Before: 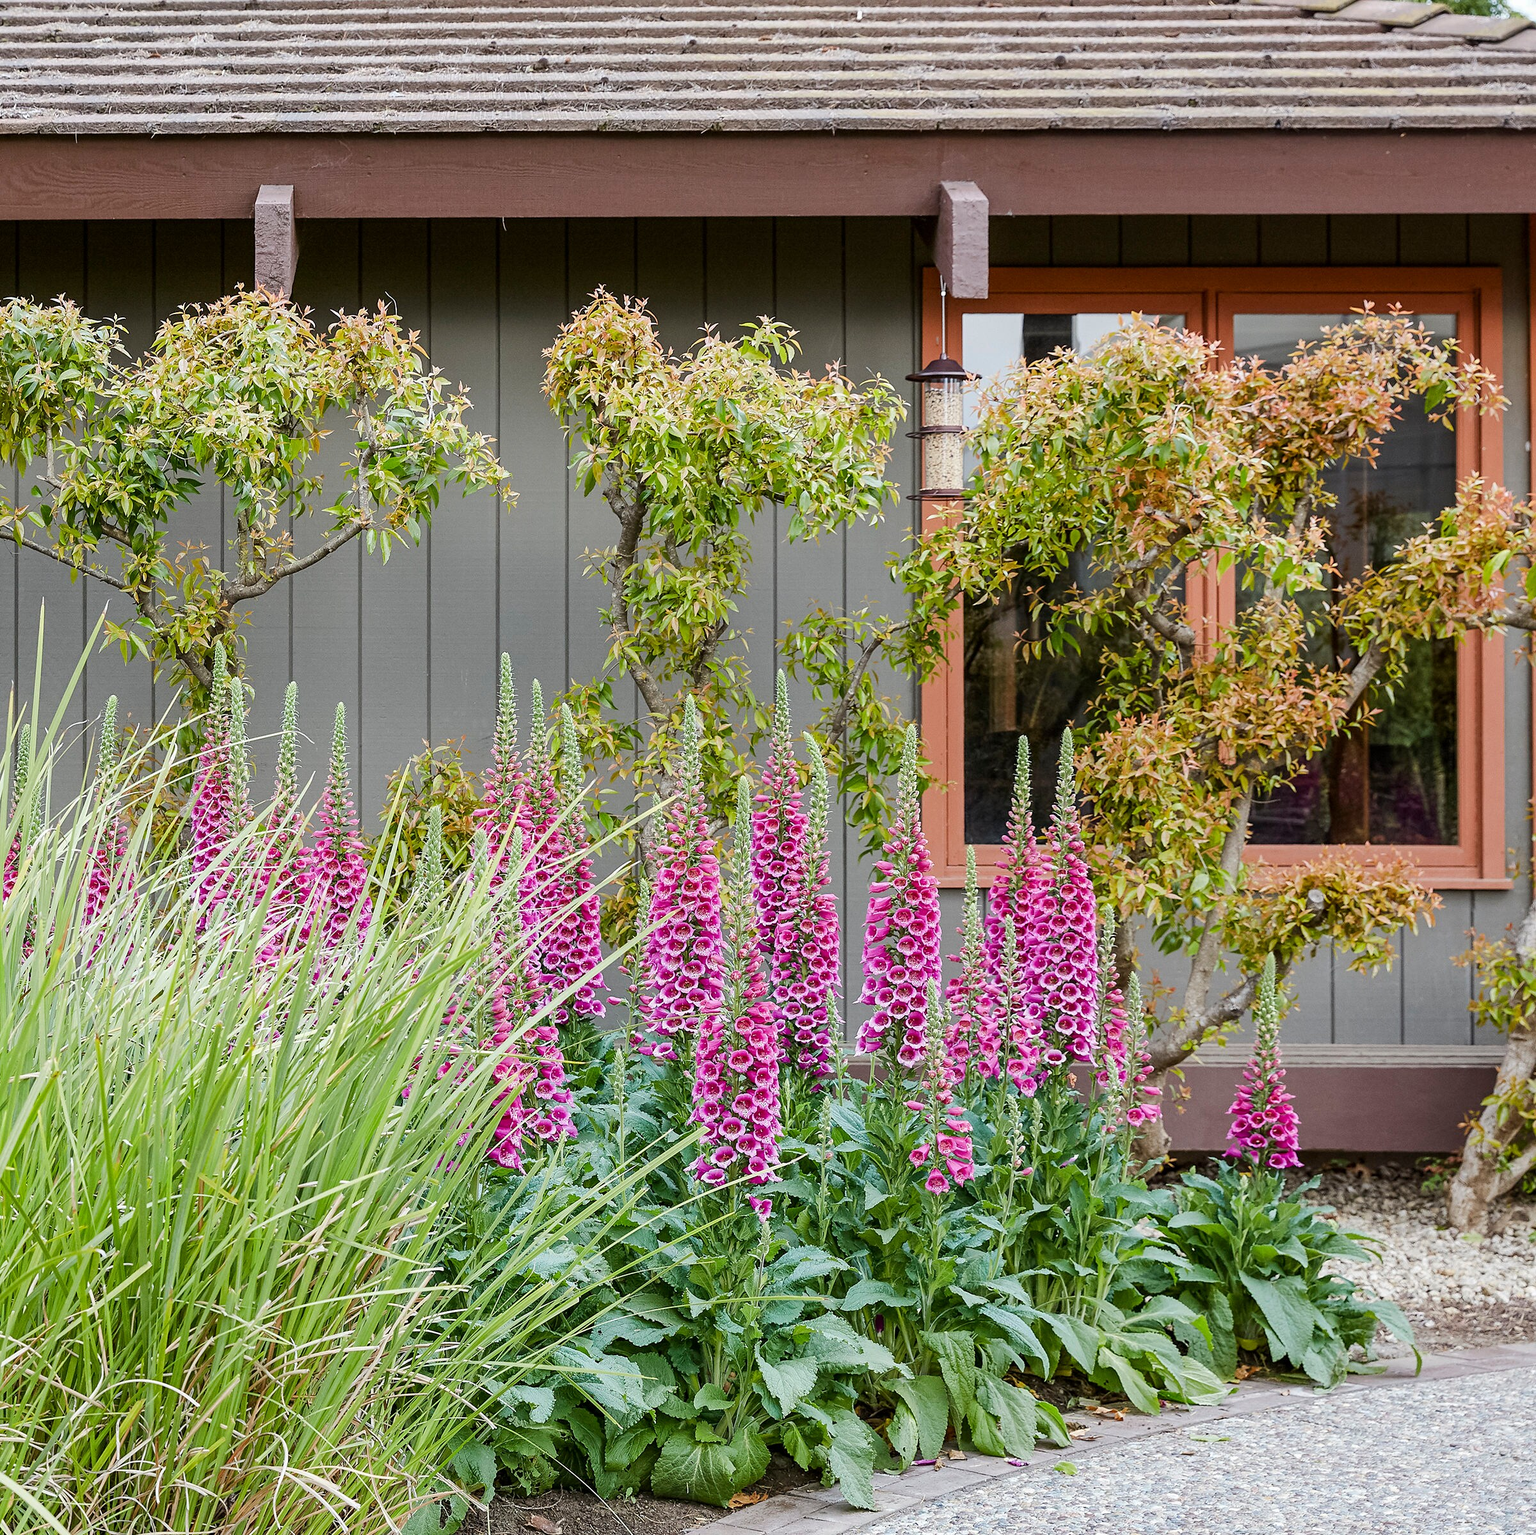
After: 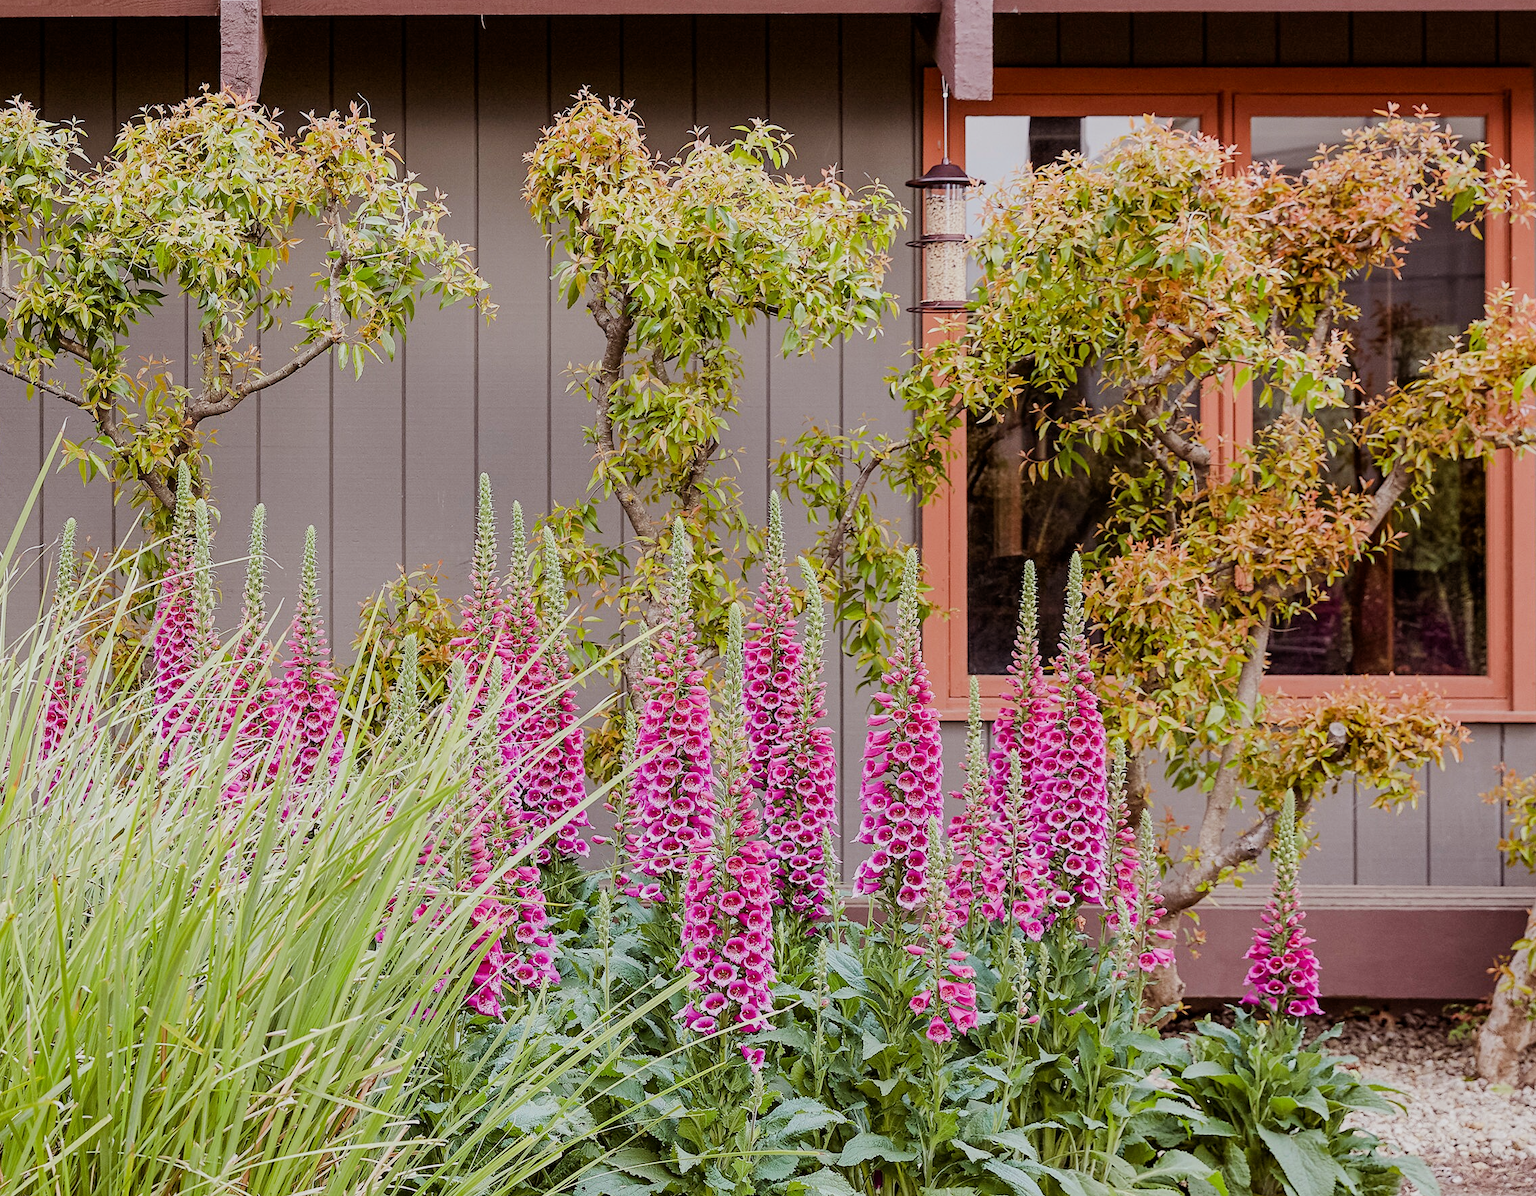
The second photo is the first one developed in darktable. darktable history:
crop and rotate: left 2.991%, top 13.302%, right 1.981%, bottom 12.636%
rgb levels: mode RGB, independent channels, levels [[0, 0.474, 1], [0, 0.5, 1], [0, 0.5, 1]]
filmic rgb: black relative exposure -8.15 EV, white relative exposure 3.76 EV, hardness 4.46
